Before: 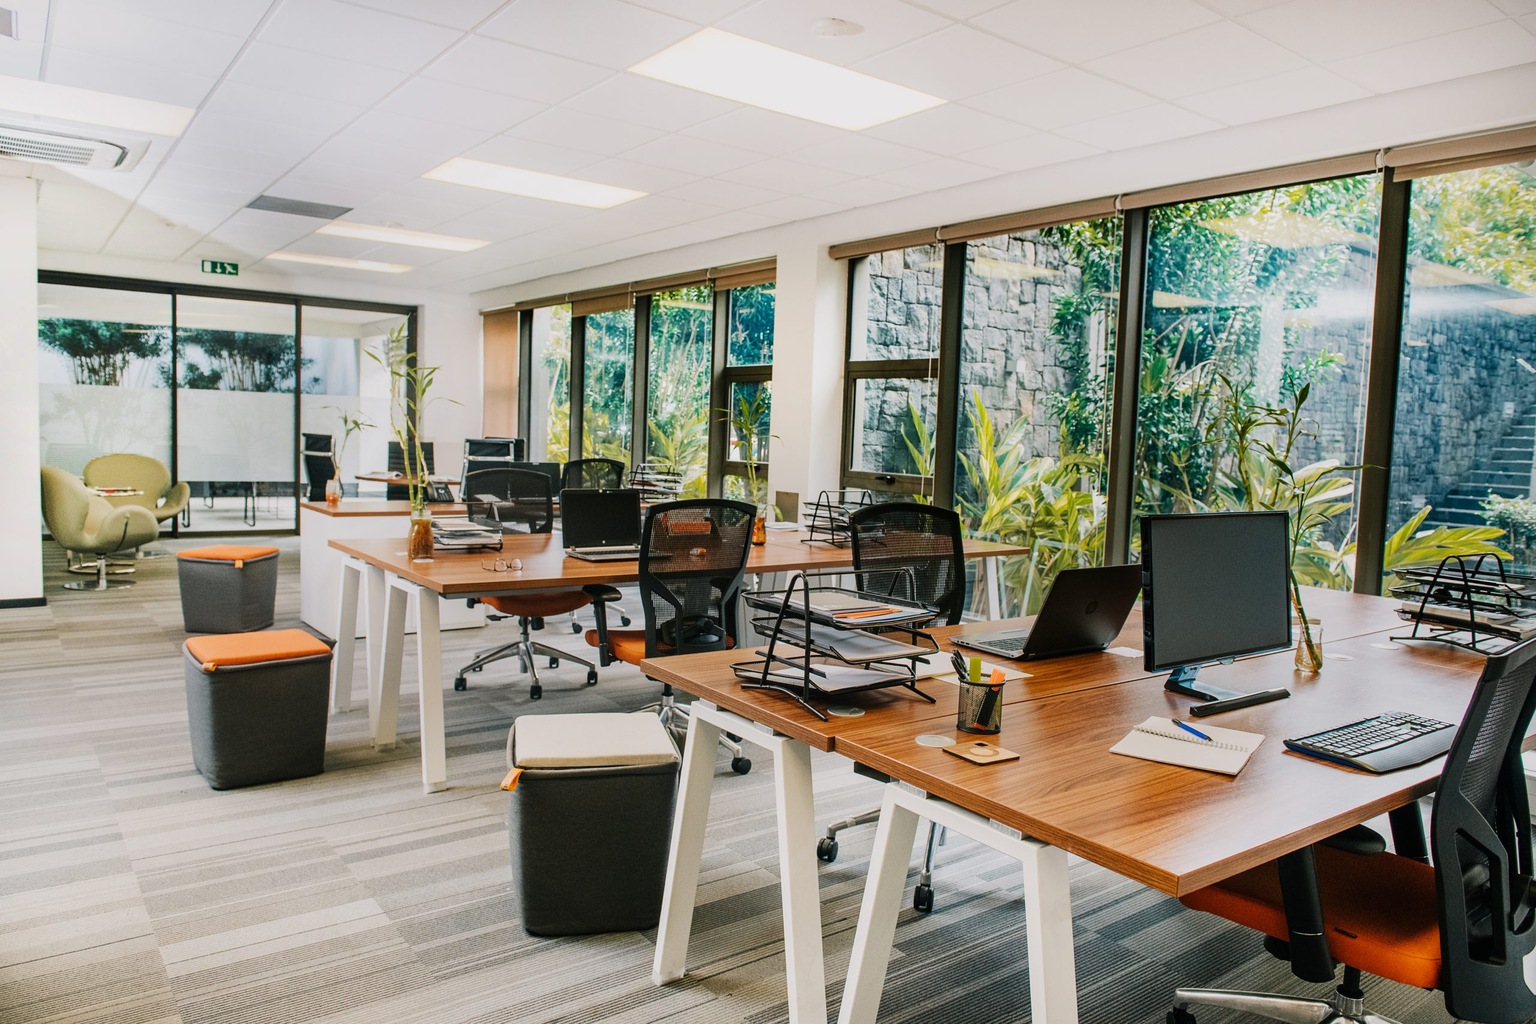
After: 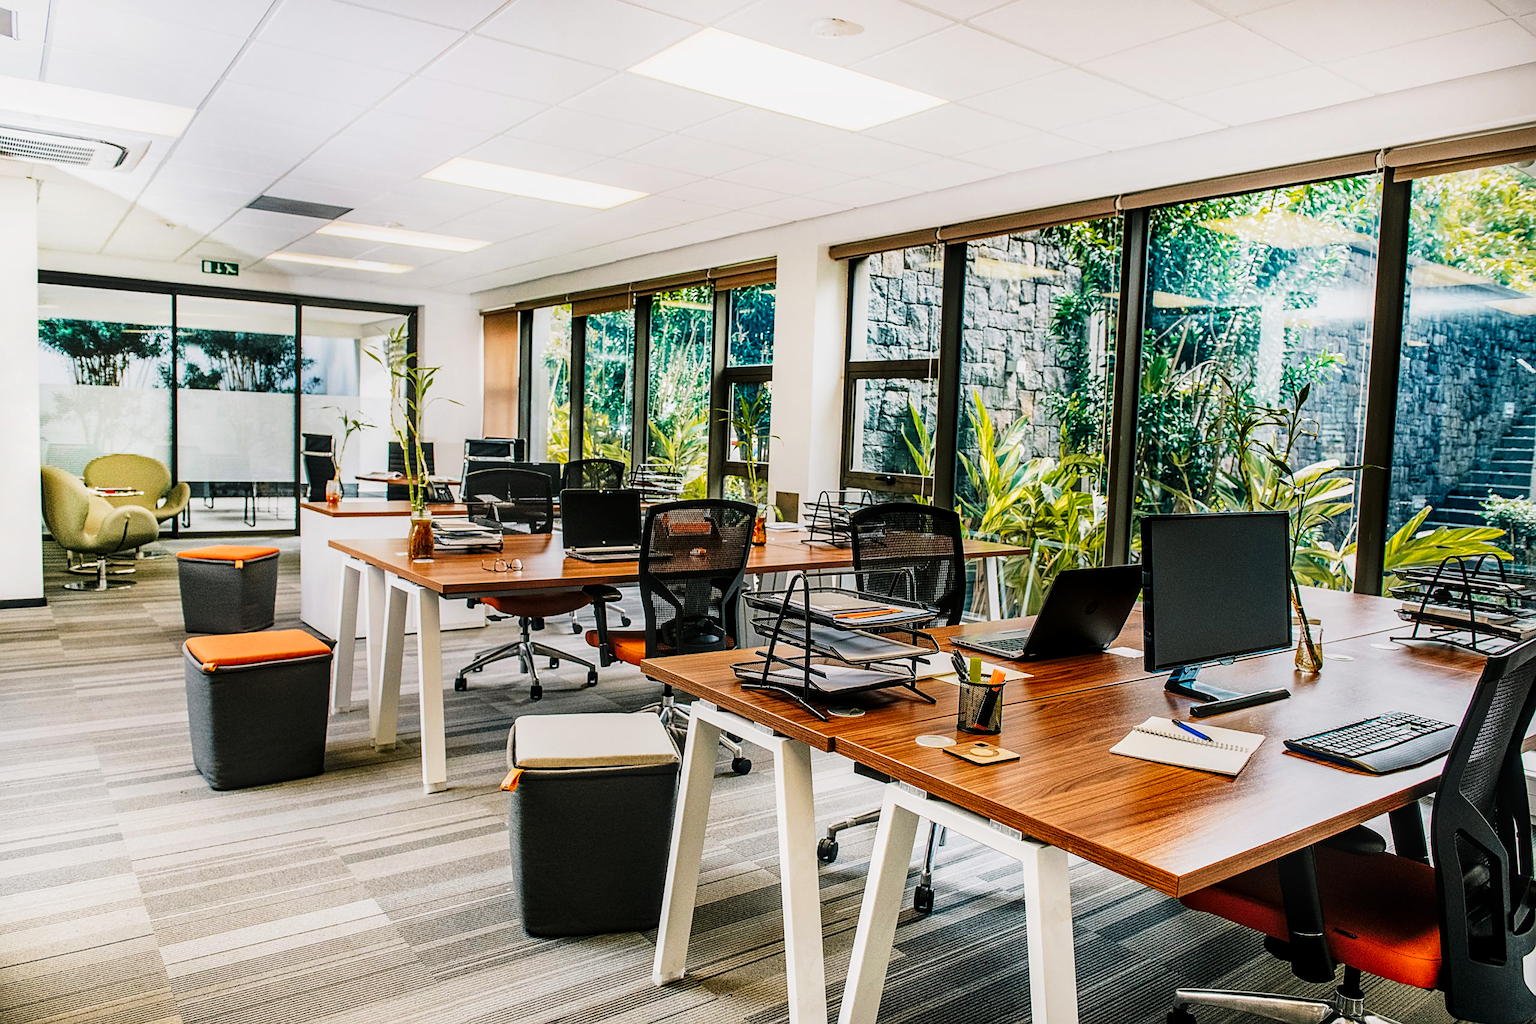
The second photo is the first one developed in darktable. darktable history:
tone curve: curves: ch0 [(0, 0) (0.042, 0.01) (0.223, 0.123) (0.59, 0.574) (0.802, 0.868) (1, 1)], preserve colors none
local contrast: detail 130%
sharpen: on, module defaults
